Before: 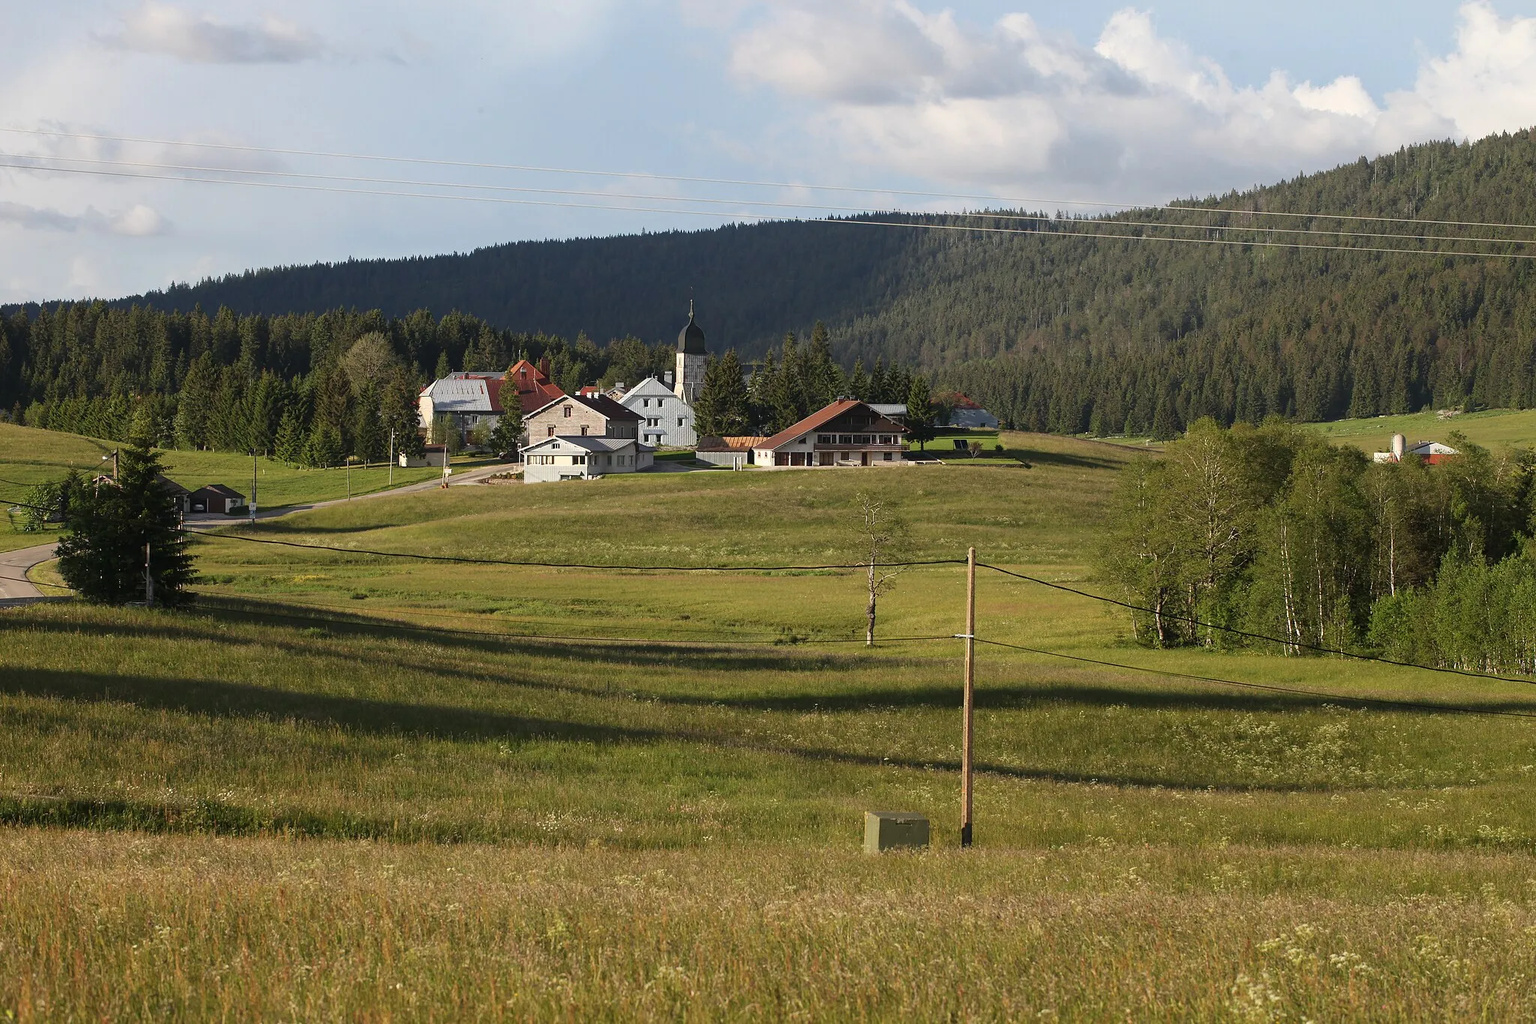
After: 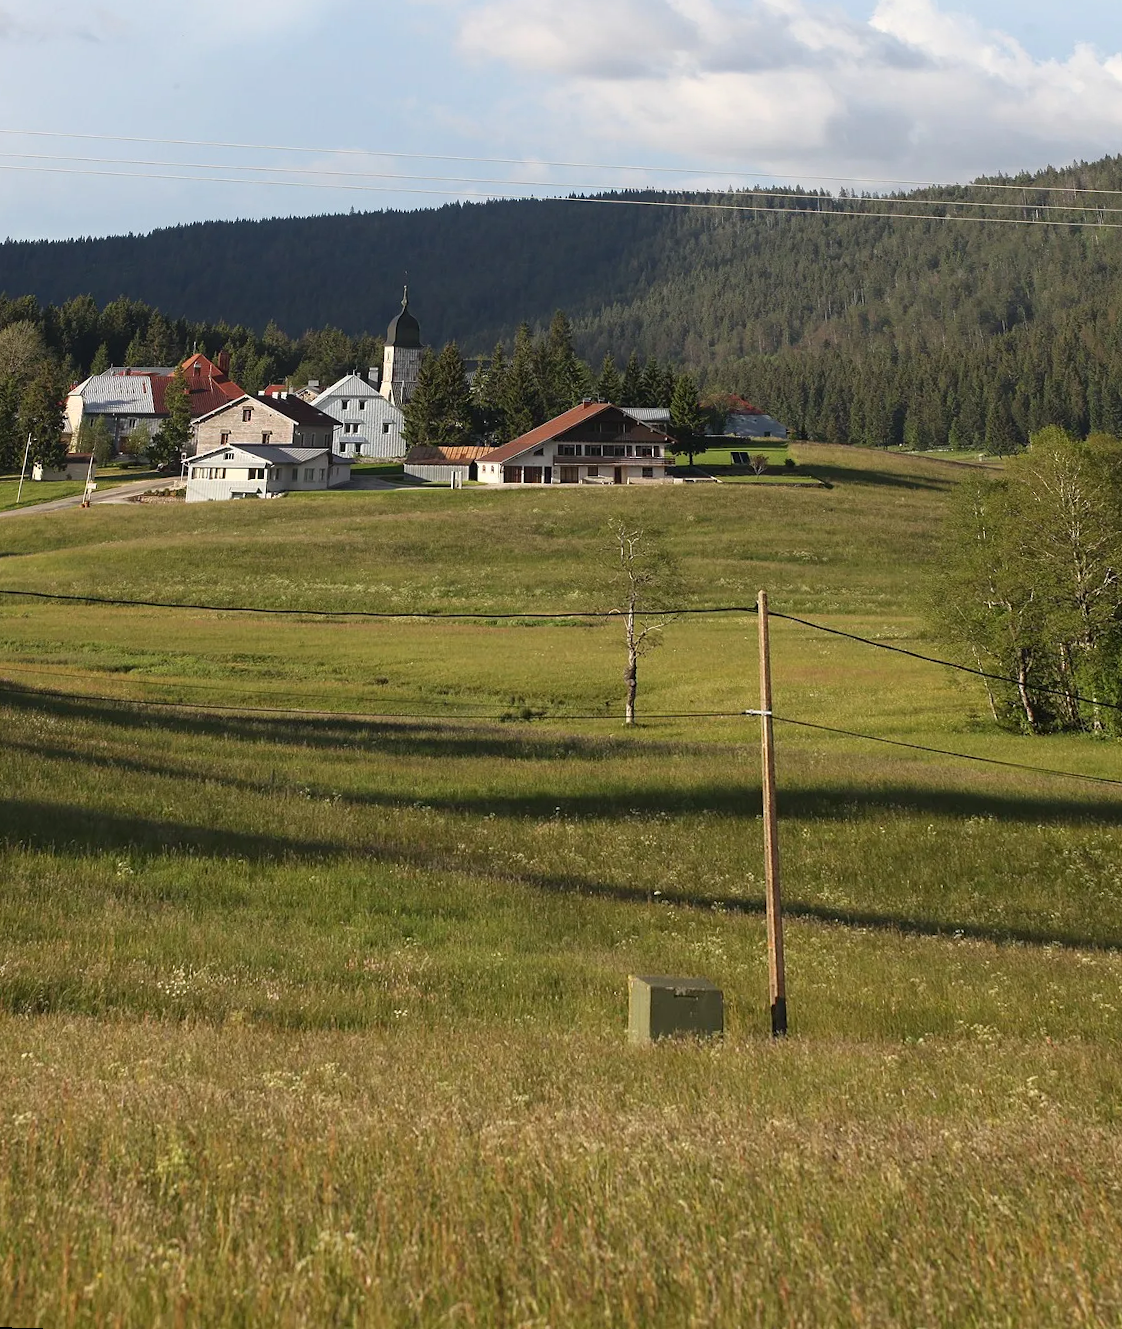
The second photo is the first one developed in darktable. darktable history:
shadows and highlights: shadows 0, highlights 40
rotate and perspective: rotation 0.72°, lens shift (vertical) -0.352, lens shift (horizontal) -0.051, crop left 0.152, crop right 0.859, crop top 0.019, crop bottom 0.964
white balance: emerald 1
crop and rotate: left 18.442%, right 15.508%
